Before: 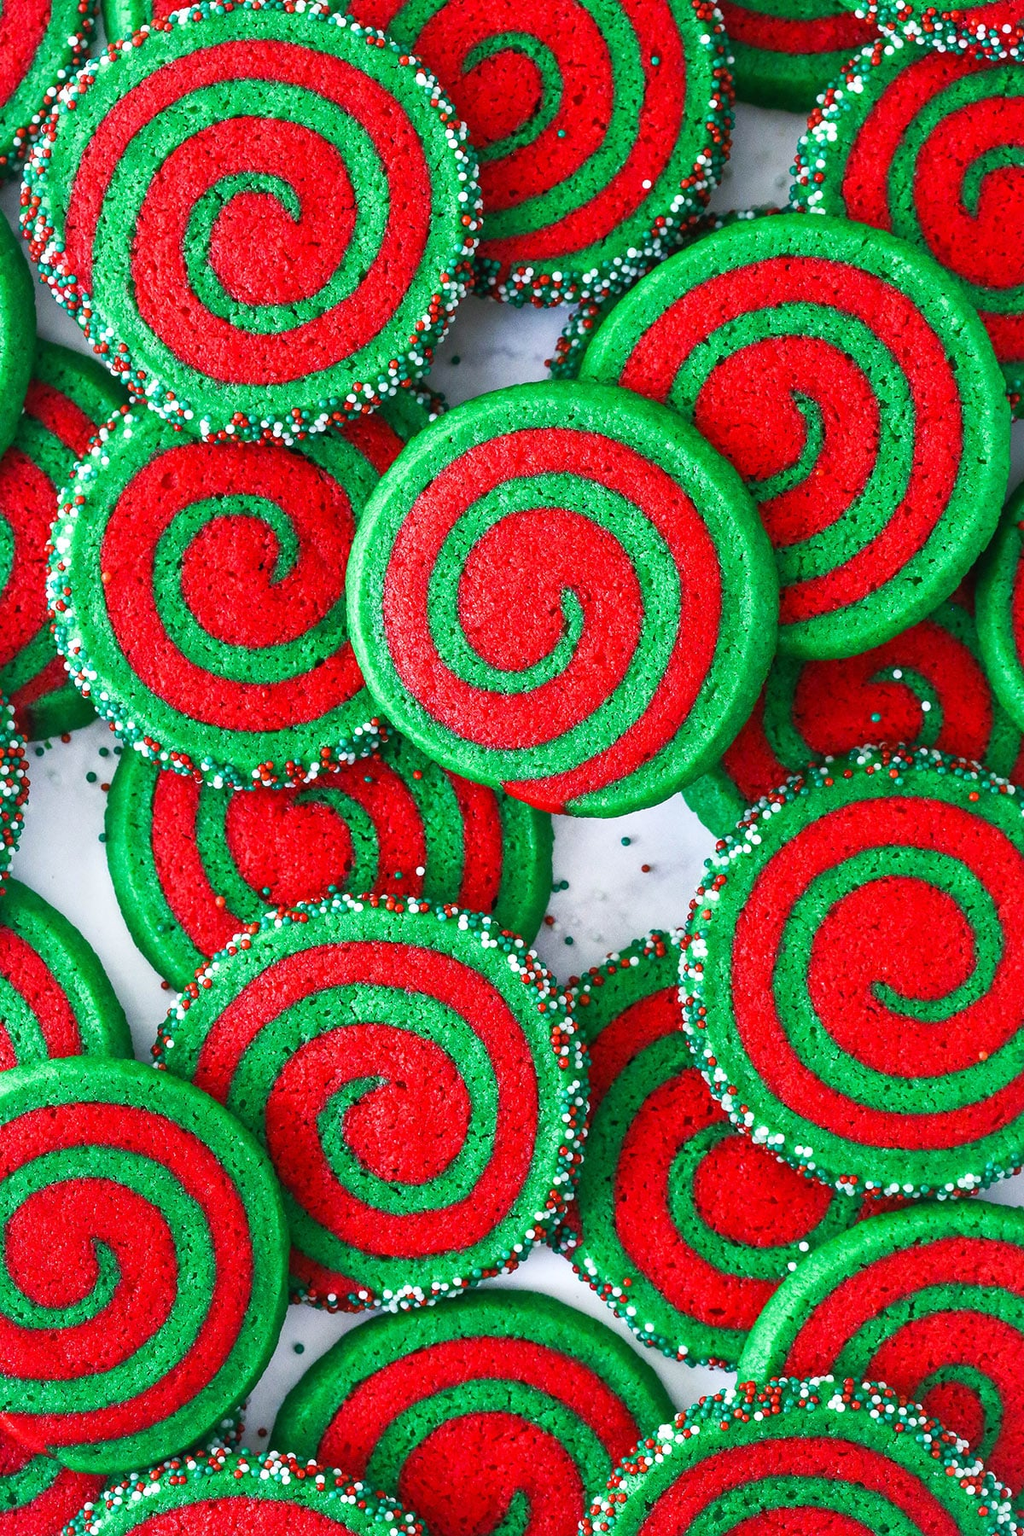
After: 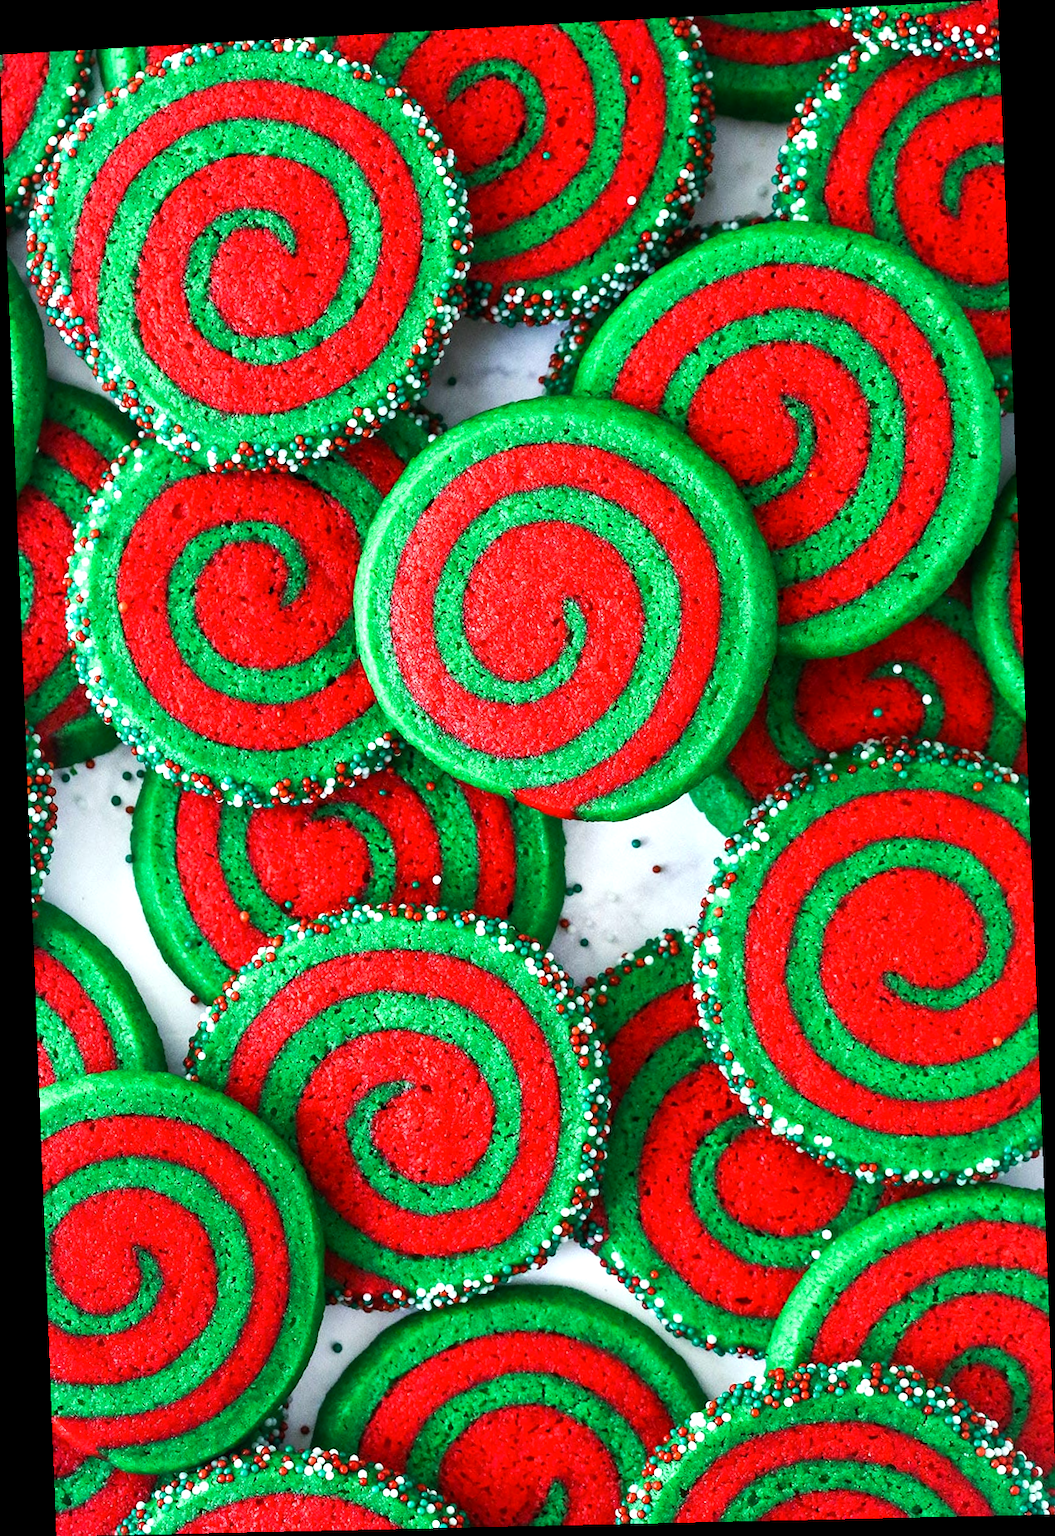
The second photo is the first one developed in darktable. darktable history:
rotate and perspective: rotation -2.22°, lens shift (horizontal) -0.022, automatic cropping off
color correction: highlights a* -2.68, highlights b* 2.57
exposure: black level correction 0.001, compensate highlight preservation false
tone equalizer: -8 EV -0.417 EV, -7 EV -0.389 EV, -6 EV -0.333 EV, -5 EV -0.222 EV, -3 EV 0.222 EV, -2 EV 0.333 EV, -1 EV 0.389 EV, +0 EV 0.417 EV, edges refinement/feathering 500, mask exposure compensation -1.57 EV, preserve details no
